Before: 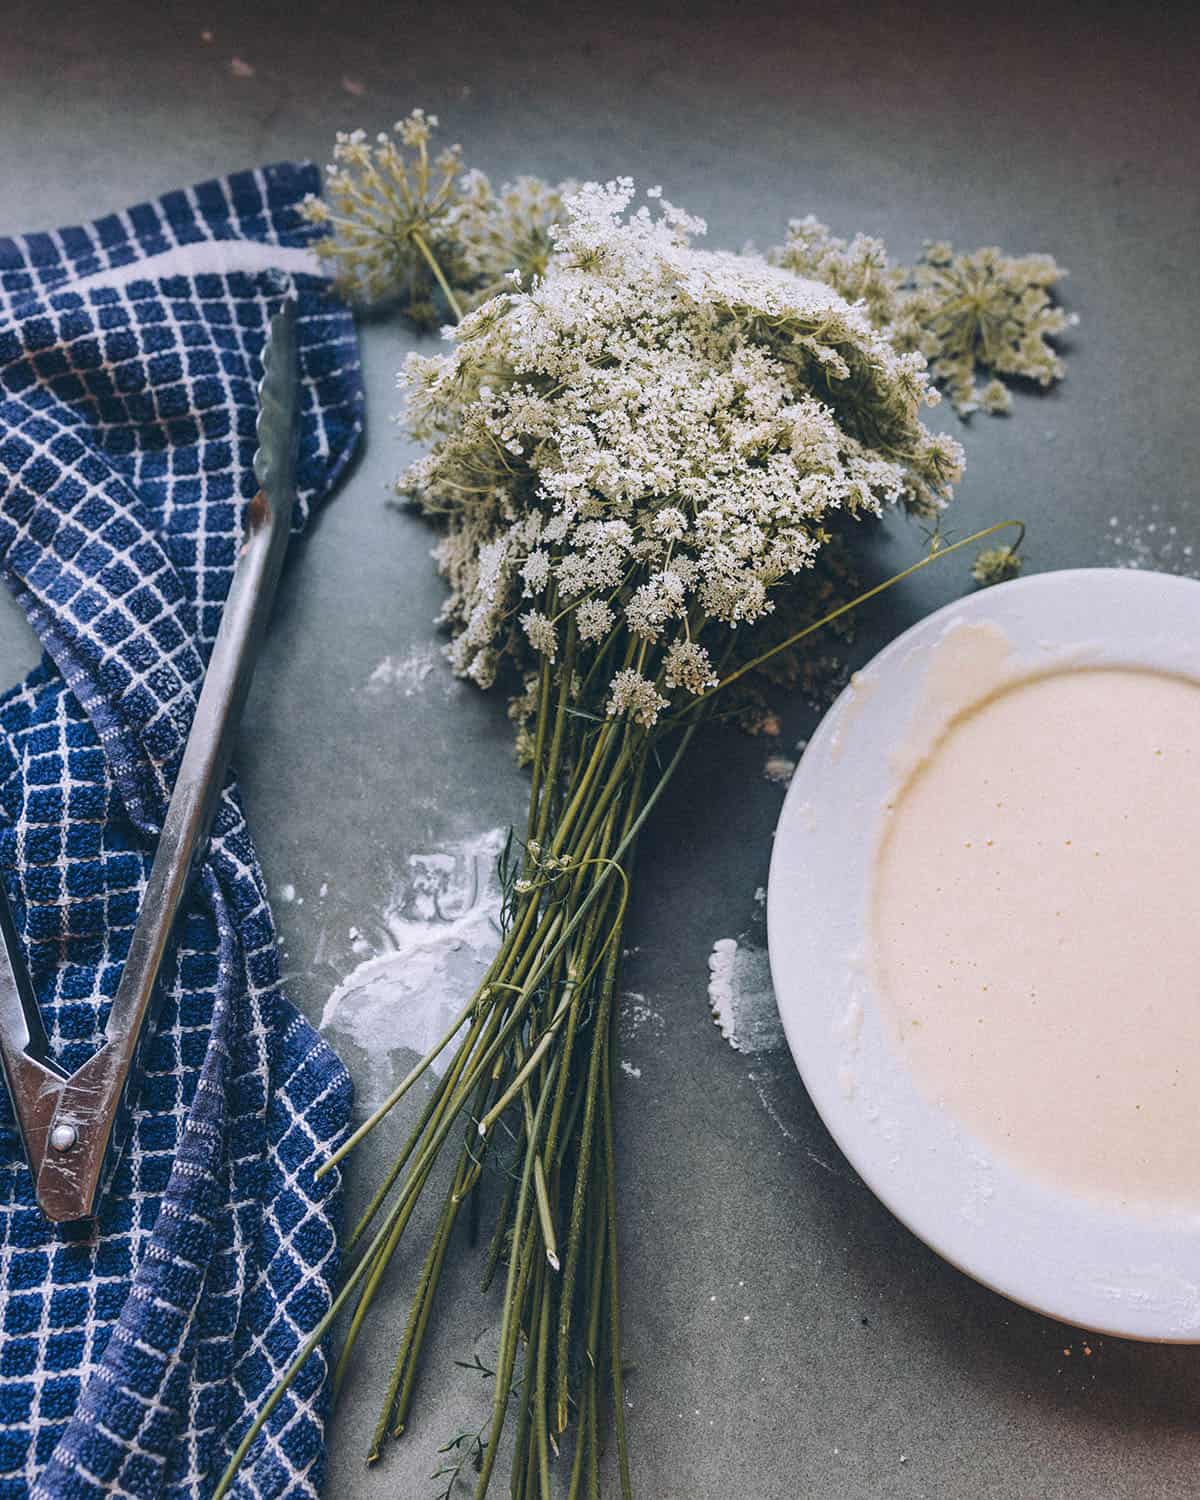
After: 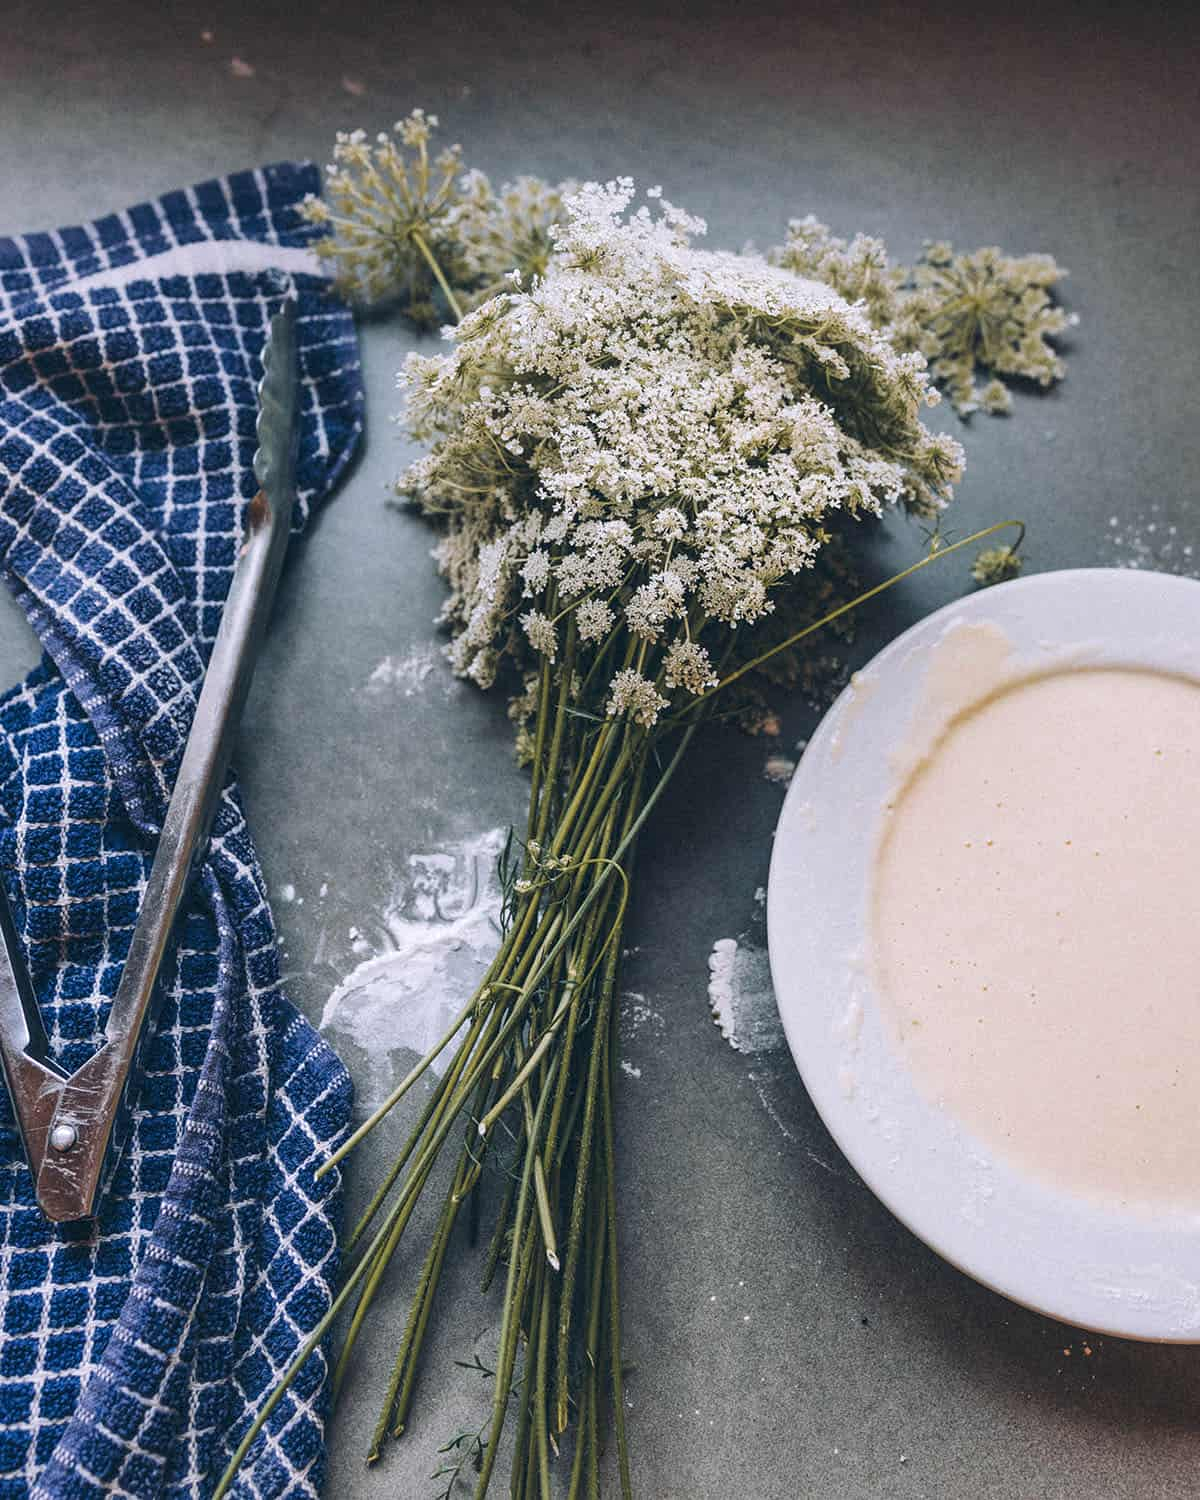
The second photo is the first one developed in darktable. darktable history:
local contrast: highlights 103%, shadows 98%, detail 120%, midtone range 0.2
